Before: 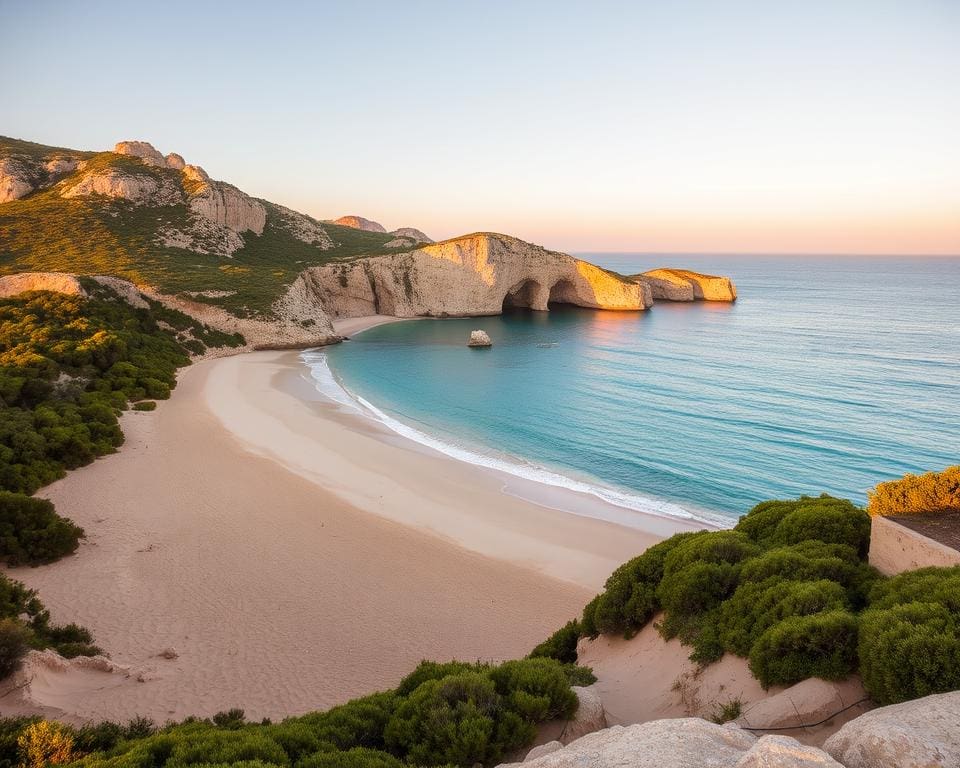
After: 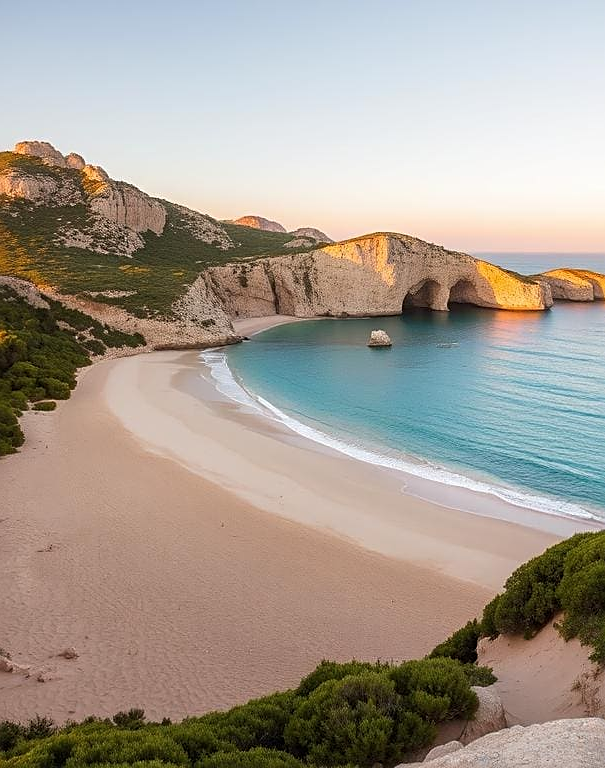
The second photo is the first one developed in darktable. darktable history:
crop: left 10.513%, right 26.419%
sharpen: on, module defaults
